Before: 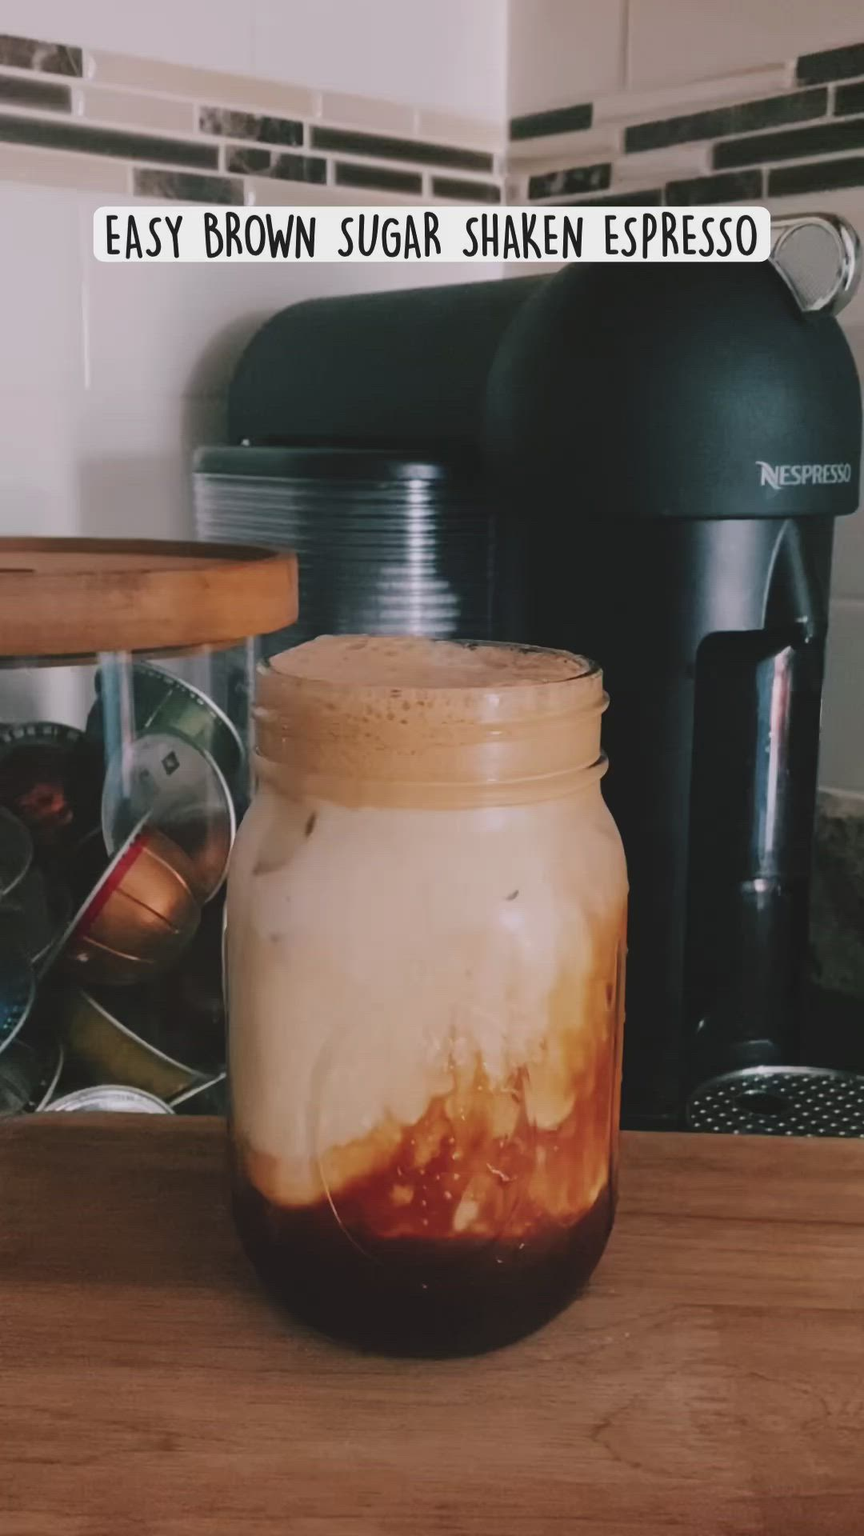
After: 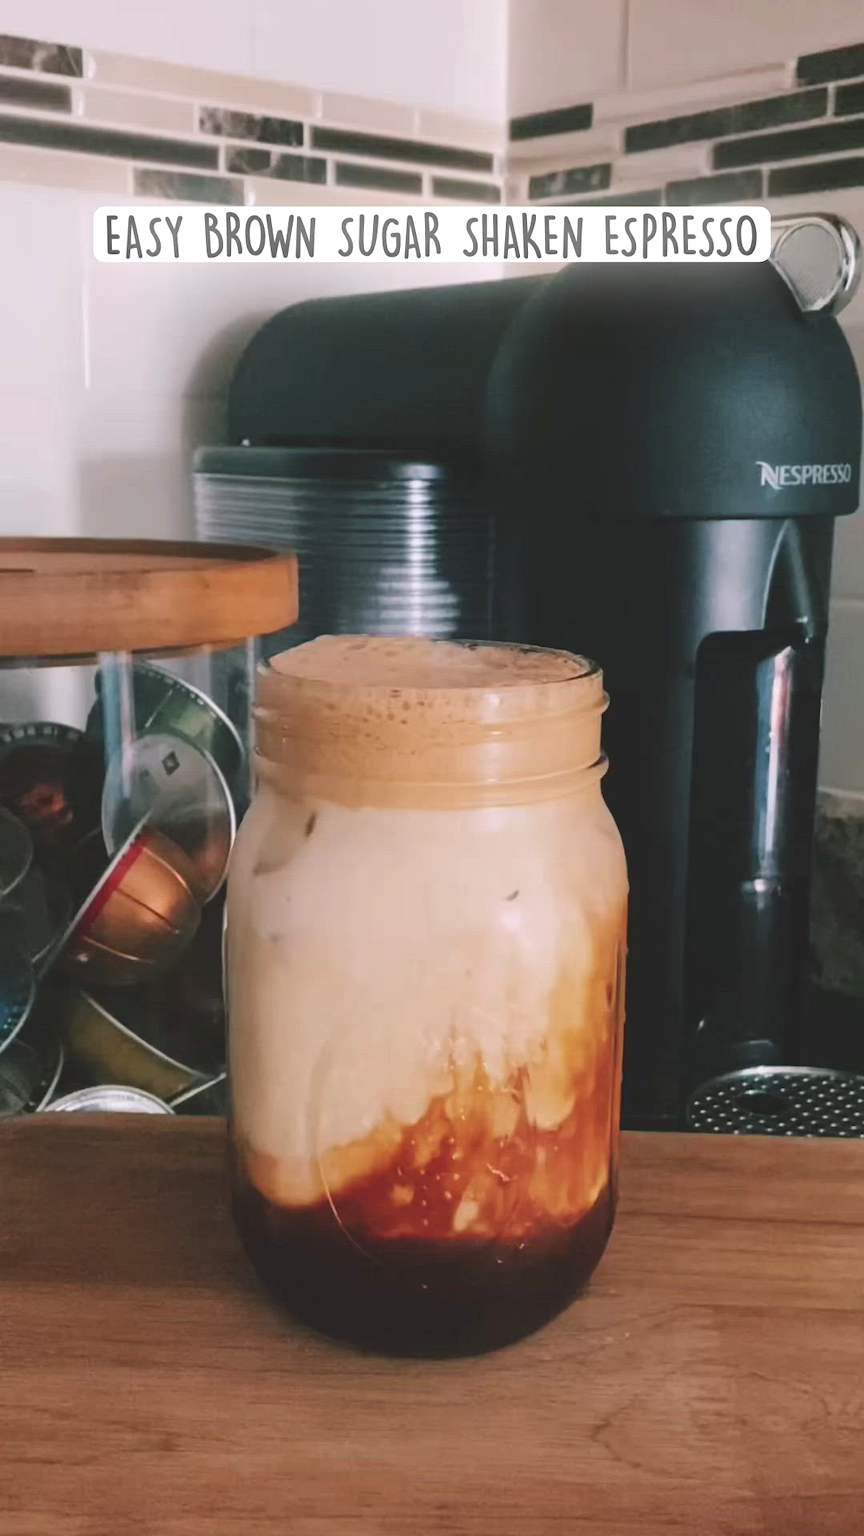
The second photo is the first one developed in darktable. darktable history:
bloom: size 9%, threshold 100%, strength 7%
exposure: black level correction 0, exposure 0.5 EV, compensate exposure bias true, compensate highlight preservation false
rgb levels: preserve colors max RGB
